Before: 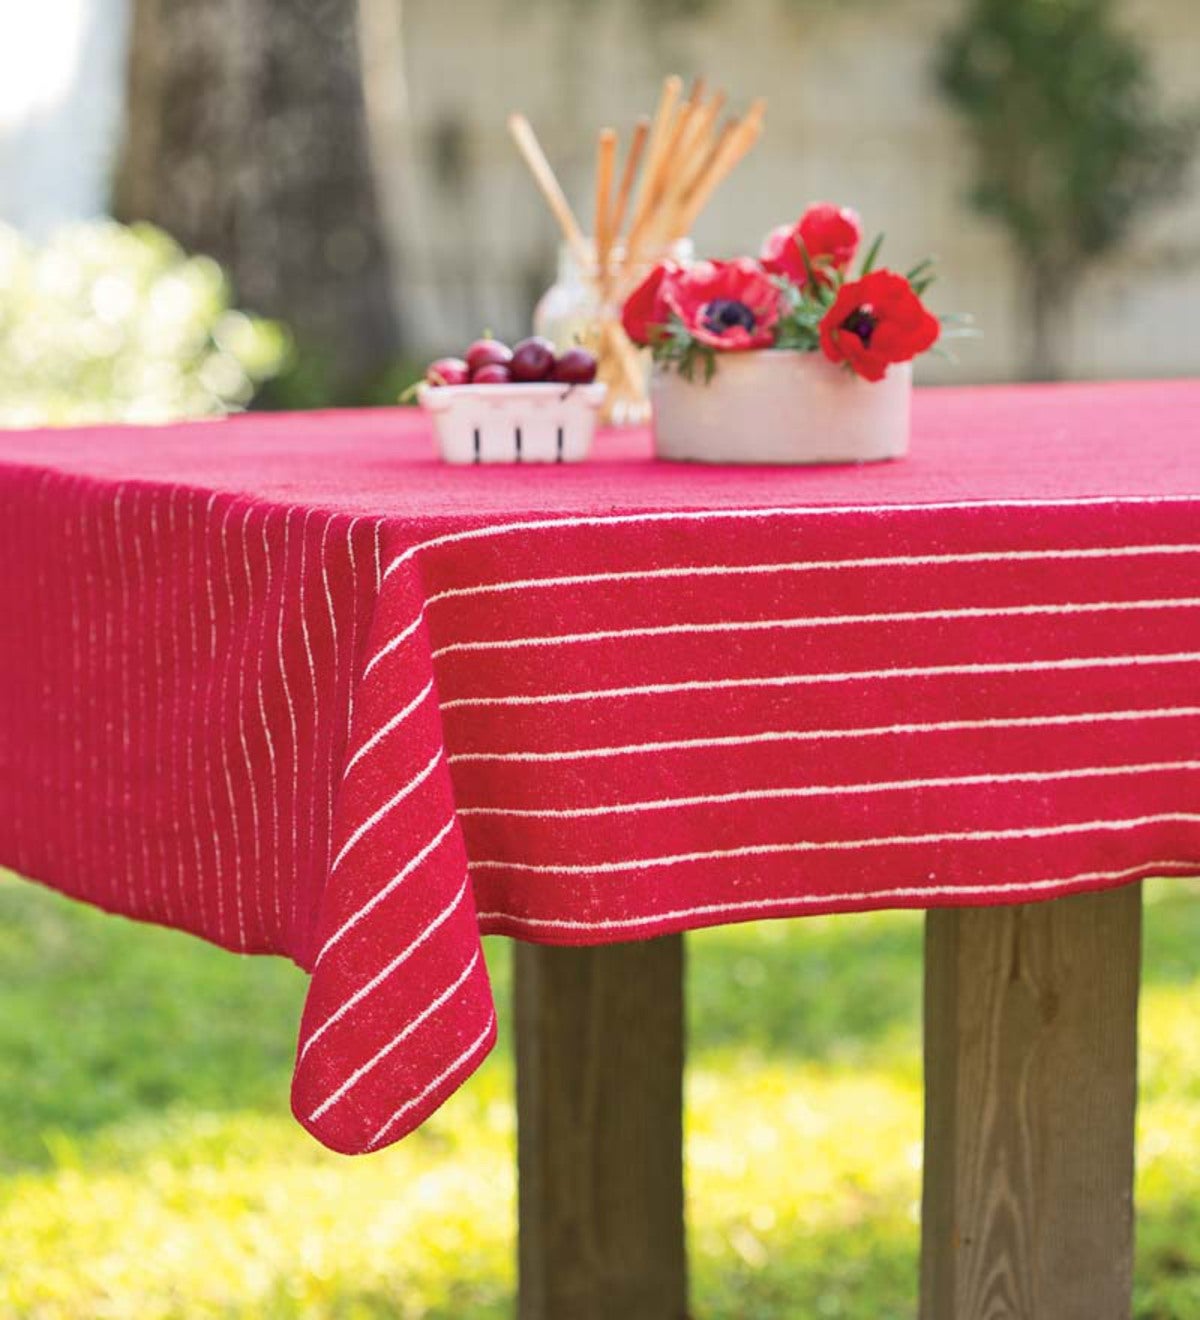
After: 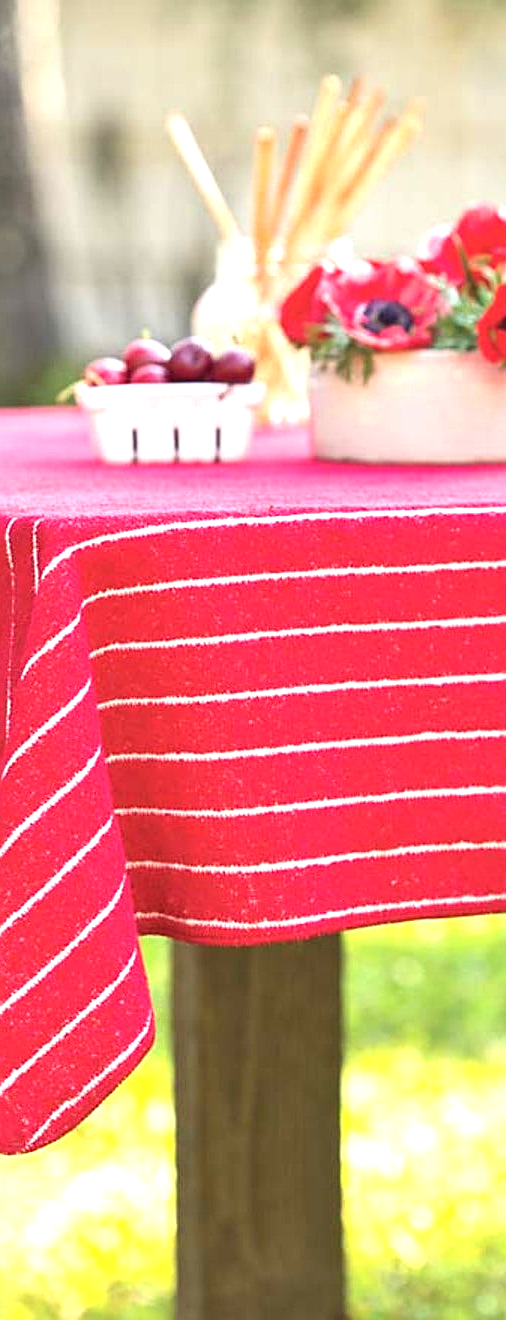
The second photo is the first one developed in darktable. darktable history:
sharpen: on, module defaults
crop: left 28.583%, right 29.231%
exposure: black level correction 0, exposure 0.9 EV, compensate exposure bias true, compensate highlight preservation false
